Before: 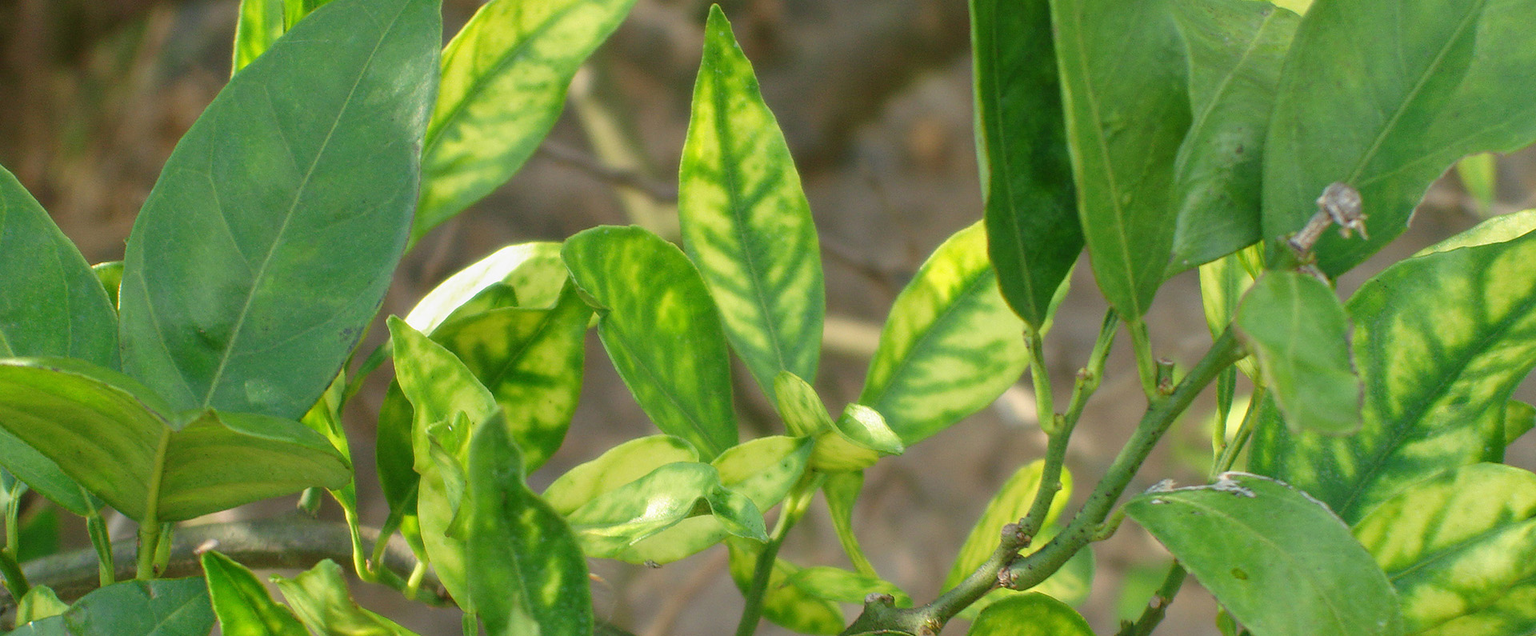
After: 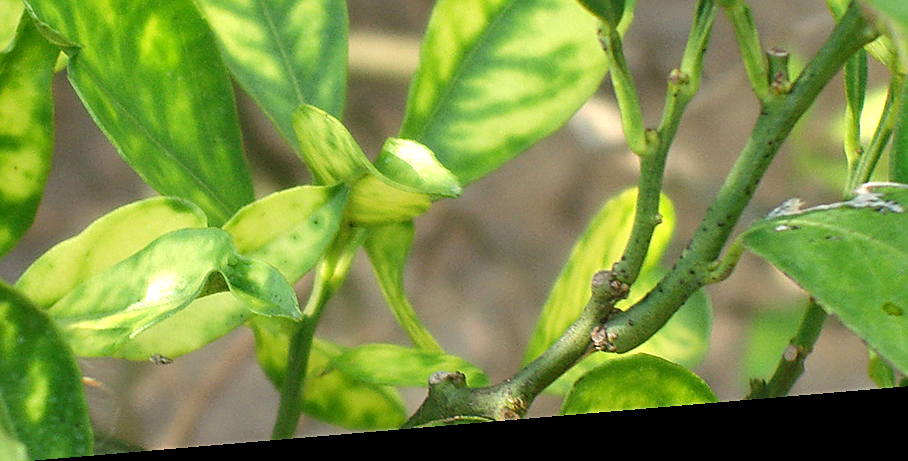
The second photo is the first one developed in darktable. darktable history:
crop: left 35.976%, top 45.819%, right 18.162%, bottom 5.807%
sharpen: on, module defaults
tone equalizer: -8 EV -0.417 EV, -7 EV -0.389 EV, -6 EV -0.333 EV, -5 EV -0.222 EV, -3 EV 0.222 EV, -2 EV 0.333 EV, -1 EV 0.389 EV, +0 EV 0.417 EV, edges refinement/feathering 500, mask exposure compensation -1.57 EV, preserve details no
rotate and perspective: rotation -4.86°, automatic cropping off
